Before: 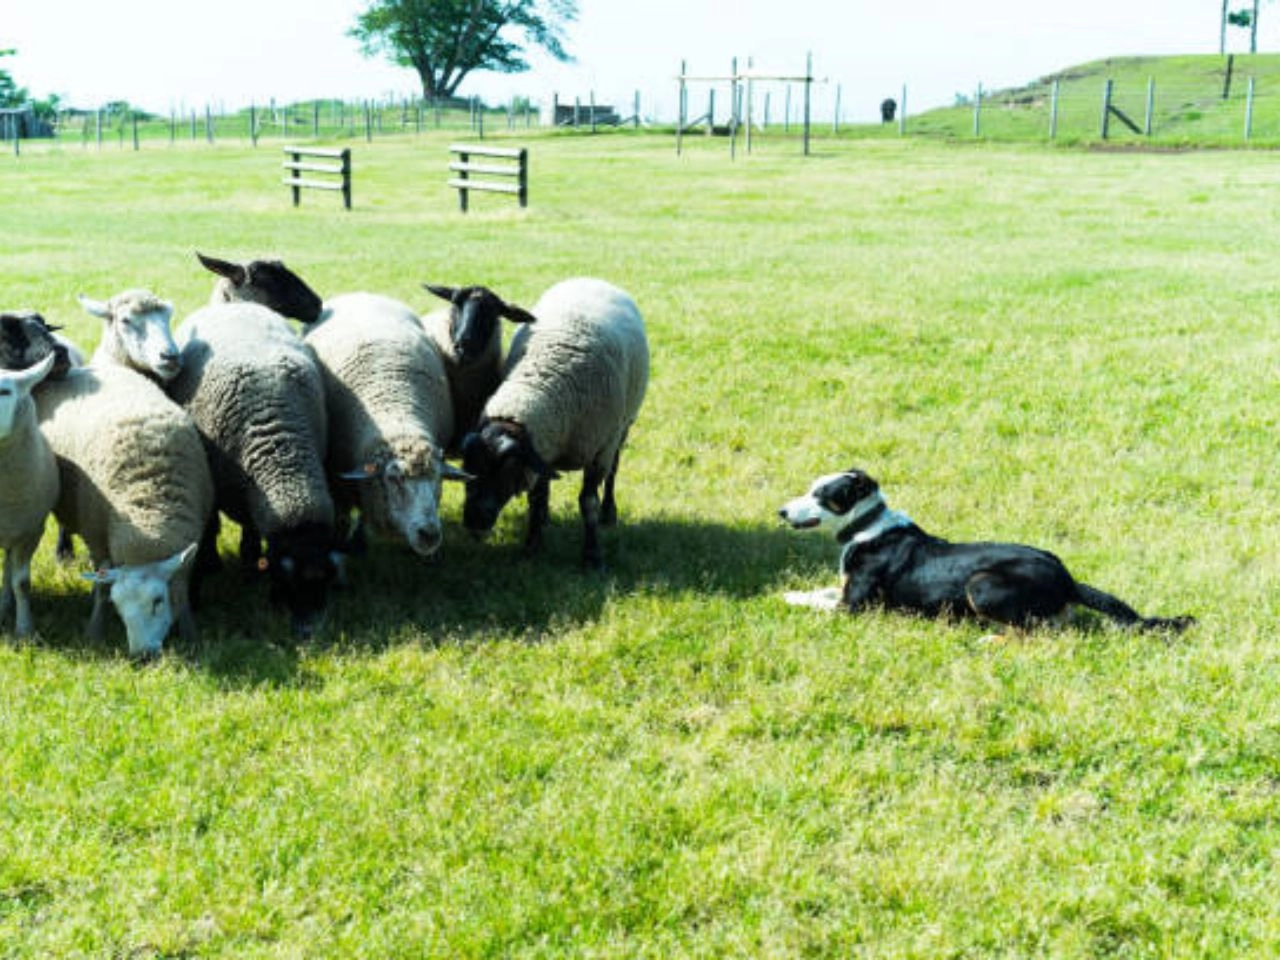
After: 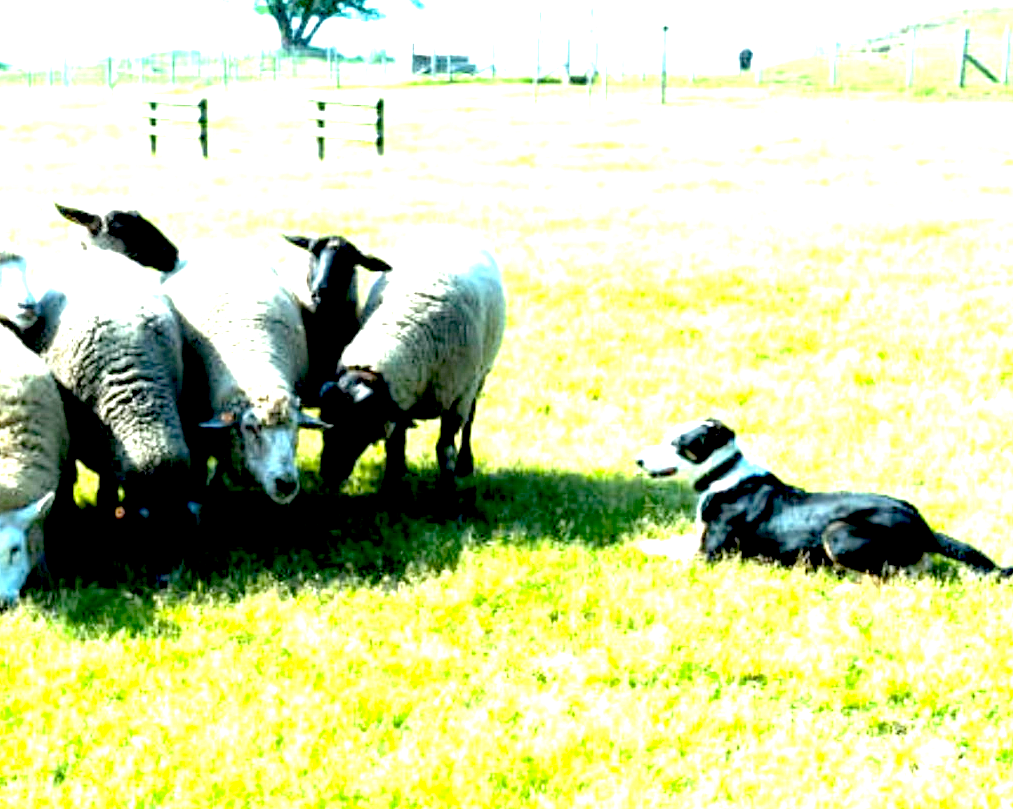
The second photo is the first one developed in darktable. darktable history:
exposure: black level correction 0.016, exposure 1.774 EV, compensate highlight preservation false
crop: left 11.225%, top 5.381%, right 9.565%, bottom 10.314%
rotate and perspective: automatic cropping original format, crop left 0, crop top 0
